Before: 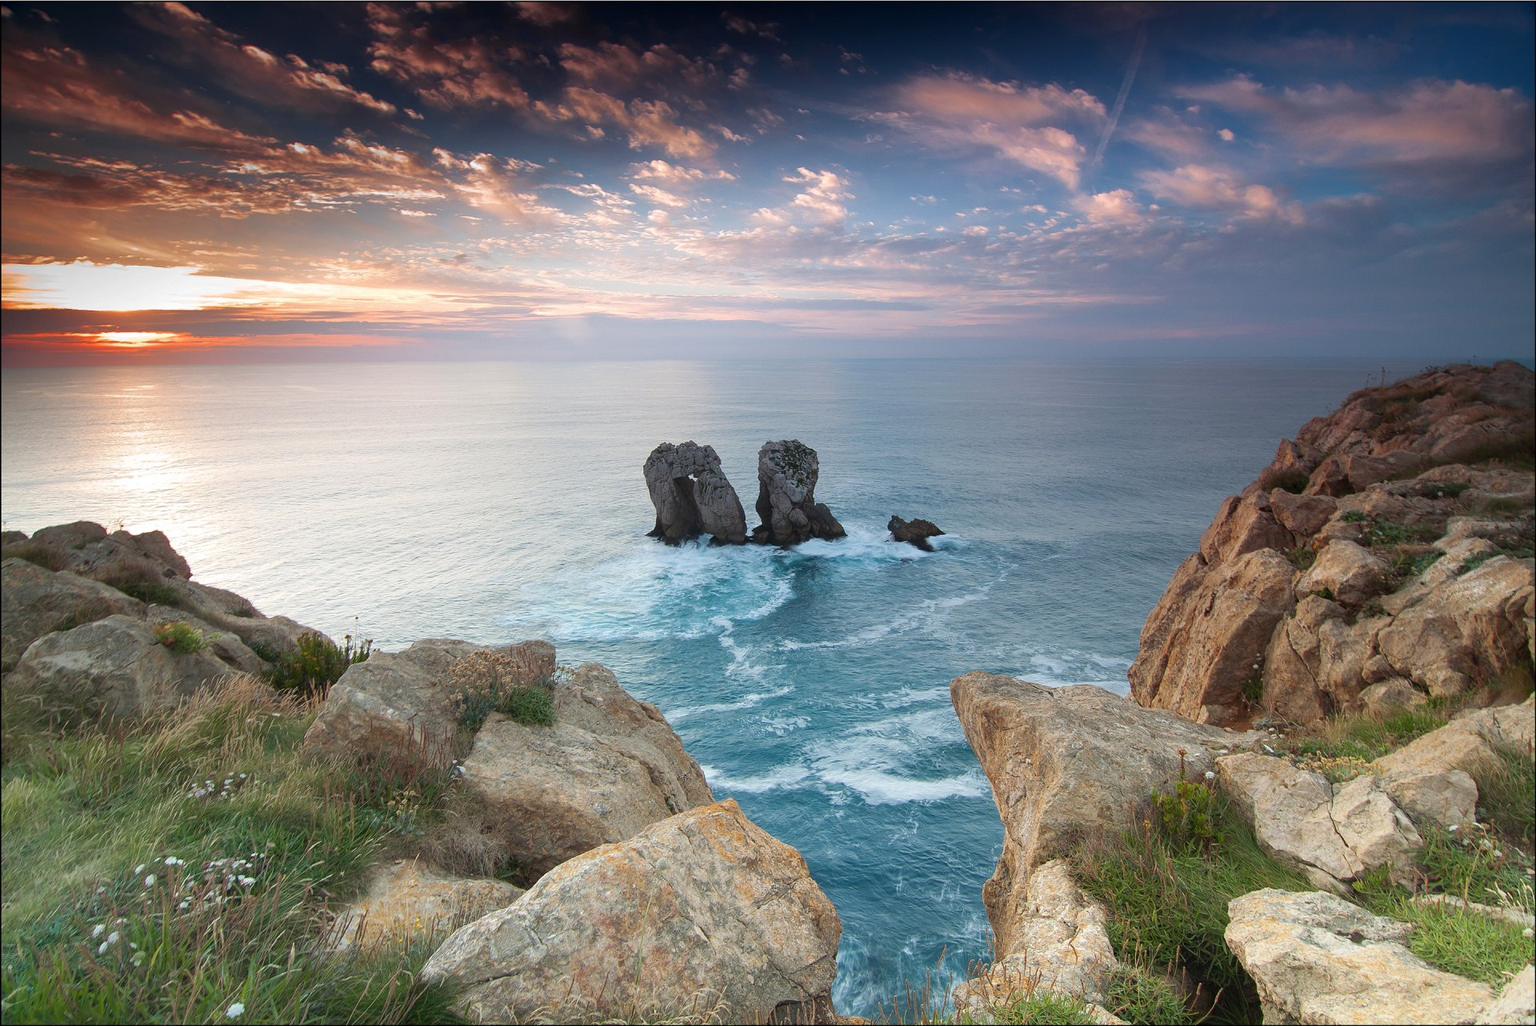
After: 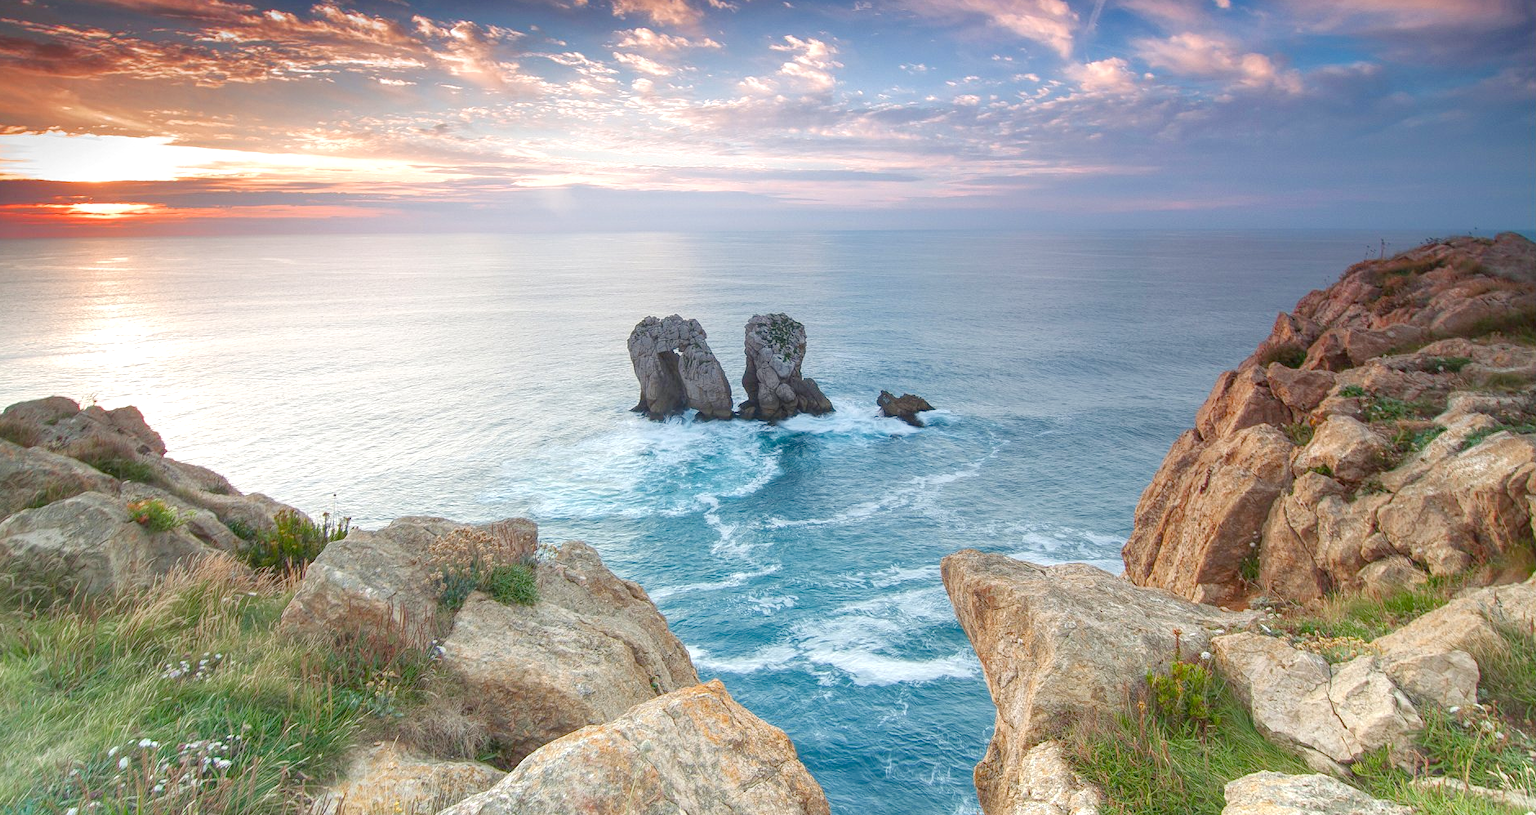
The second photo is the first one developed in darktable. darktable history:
exposure: compensate highlight preservation false
local contrast: highlights 94%, shadows 85%, detail 160%, midtone range 0.2
crop and rotate: left 1.875%, top 12.986%, right 0.134%, bottom 9.056%
color balance rgb: shadows lift › chroma 1.286%, shadows lift › hue 258.81°, global offset › hue 171.85°, perceptual saturation grading › global saturation 0.224%, perceptual saturation grading › highlights -30.305%, perceptual saturation grading › shadows 19.904%, perceptual brilliance grading › global brilliance 24.349%, contrast -29.891%
